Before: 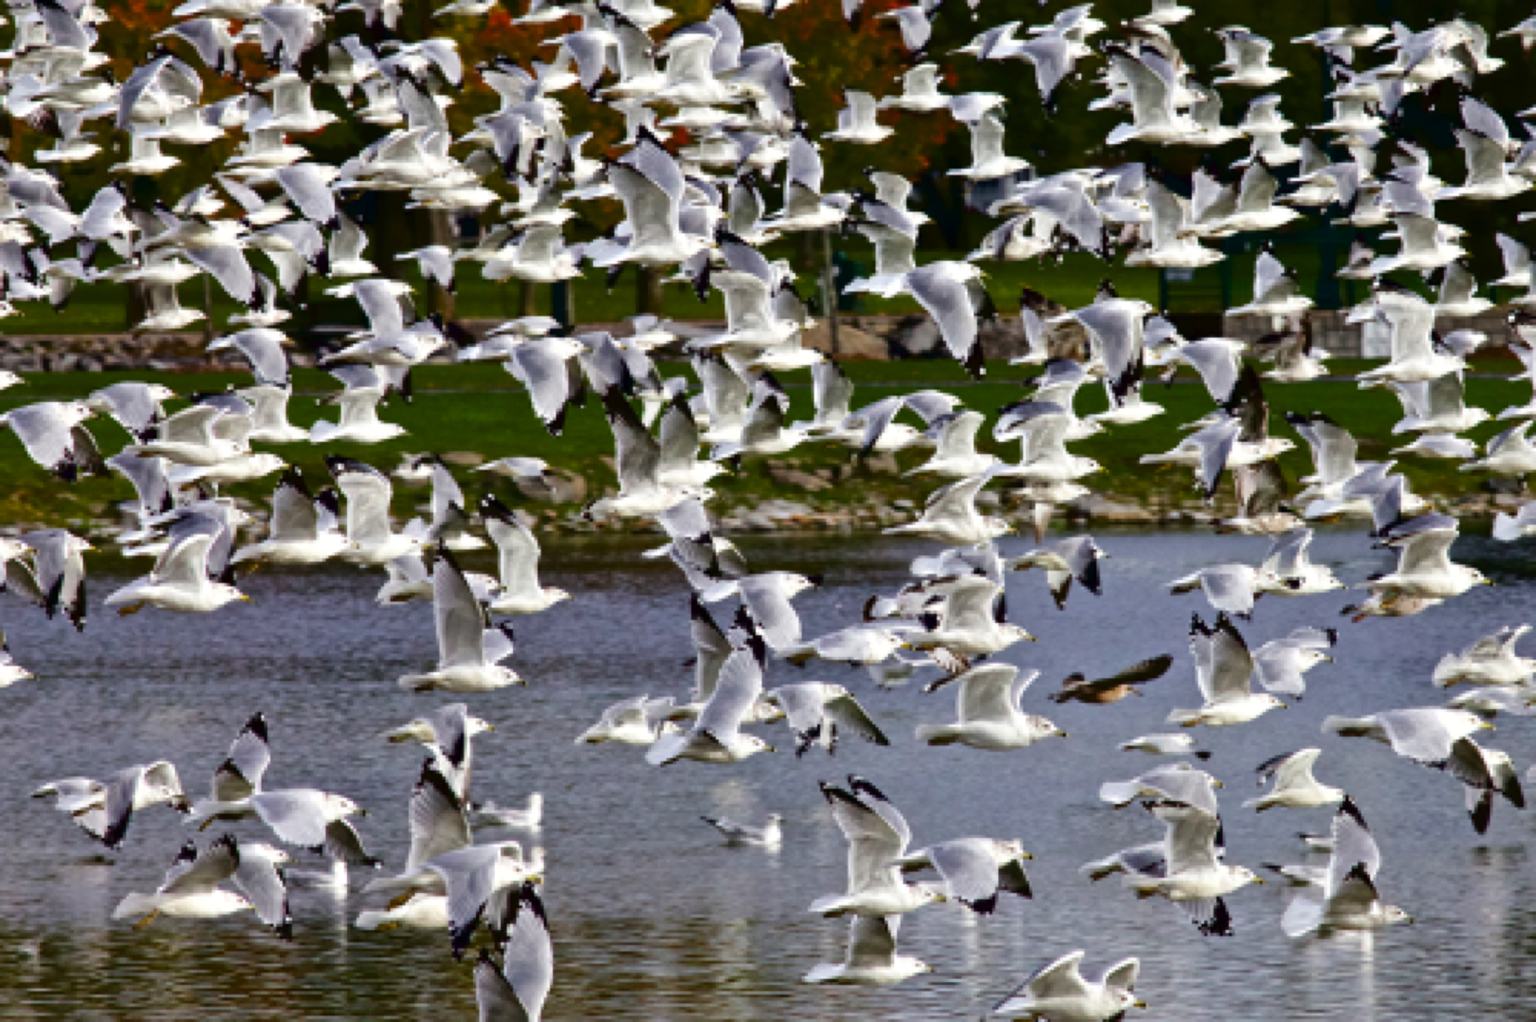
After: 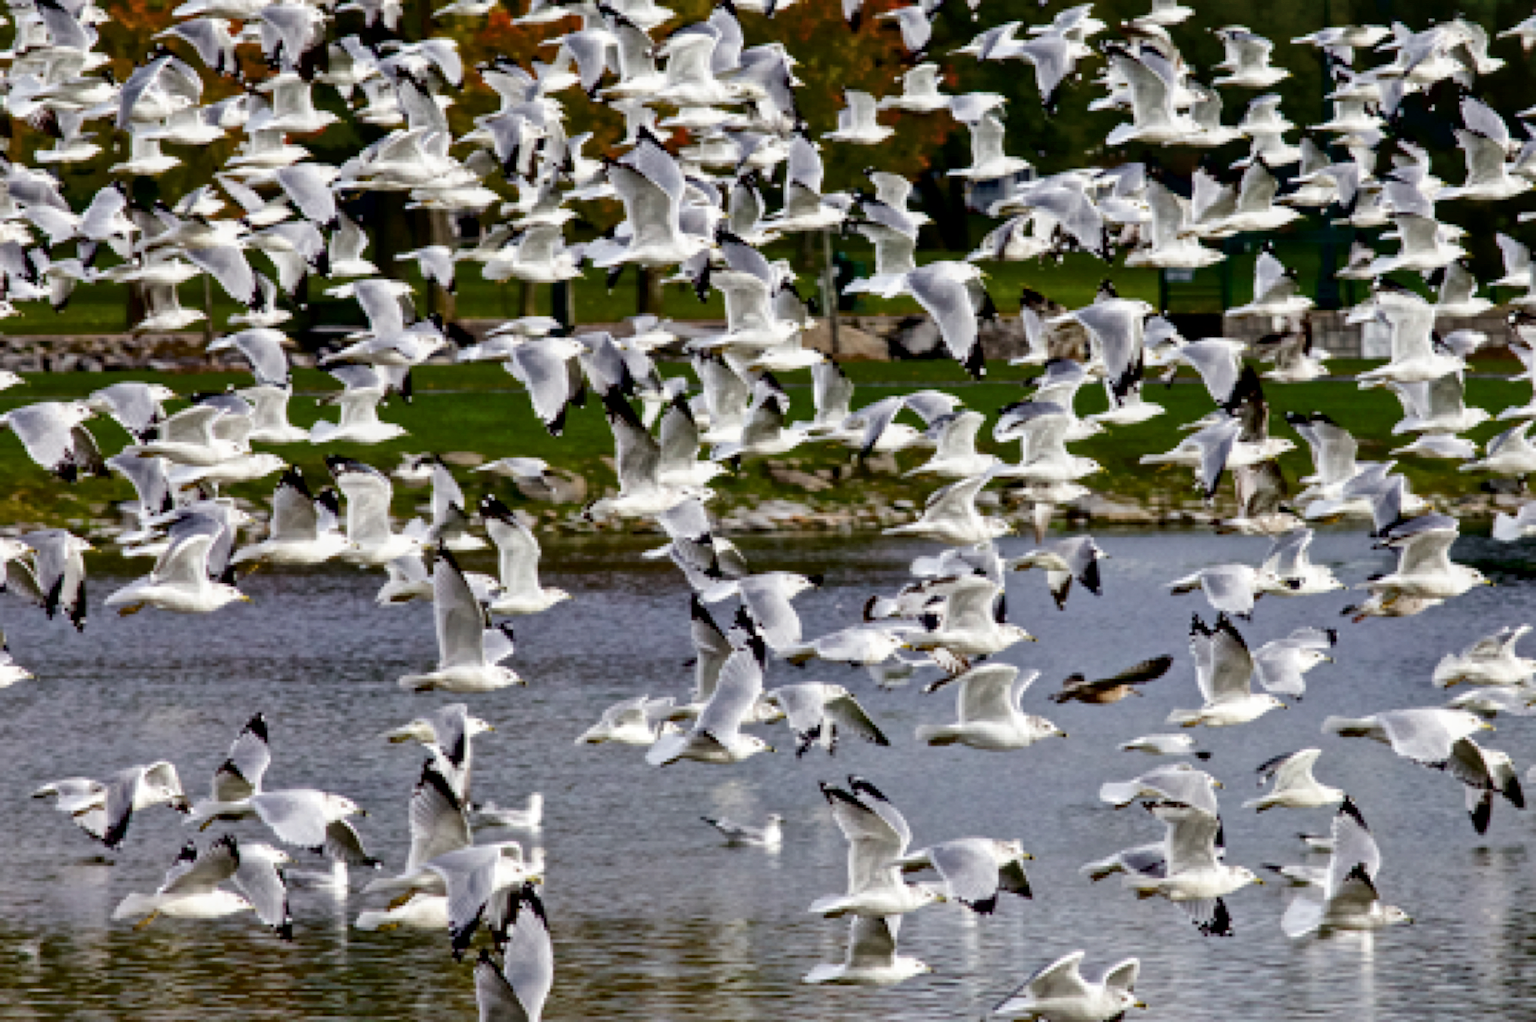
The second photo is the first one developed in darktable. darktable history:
shadows and highlights: radius 45.33, white point adjustment 6.65, compress 79.69%, soften with gaussian
local contrast: highlights 83%, shadows 80%
exposure: exposure -0.485 EV, compensate exposure bias true, compensate highlight preservation false
